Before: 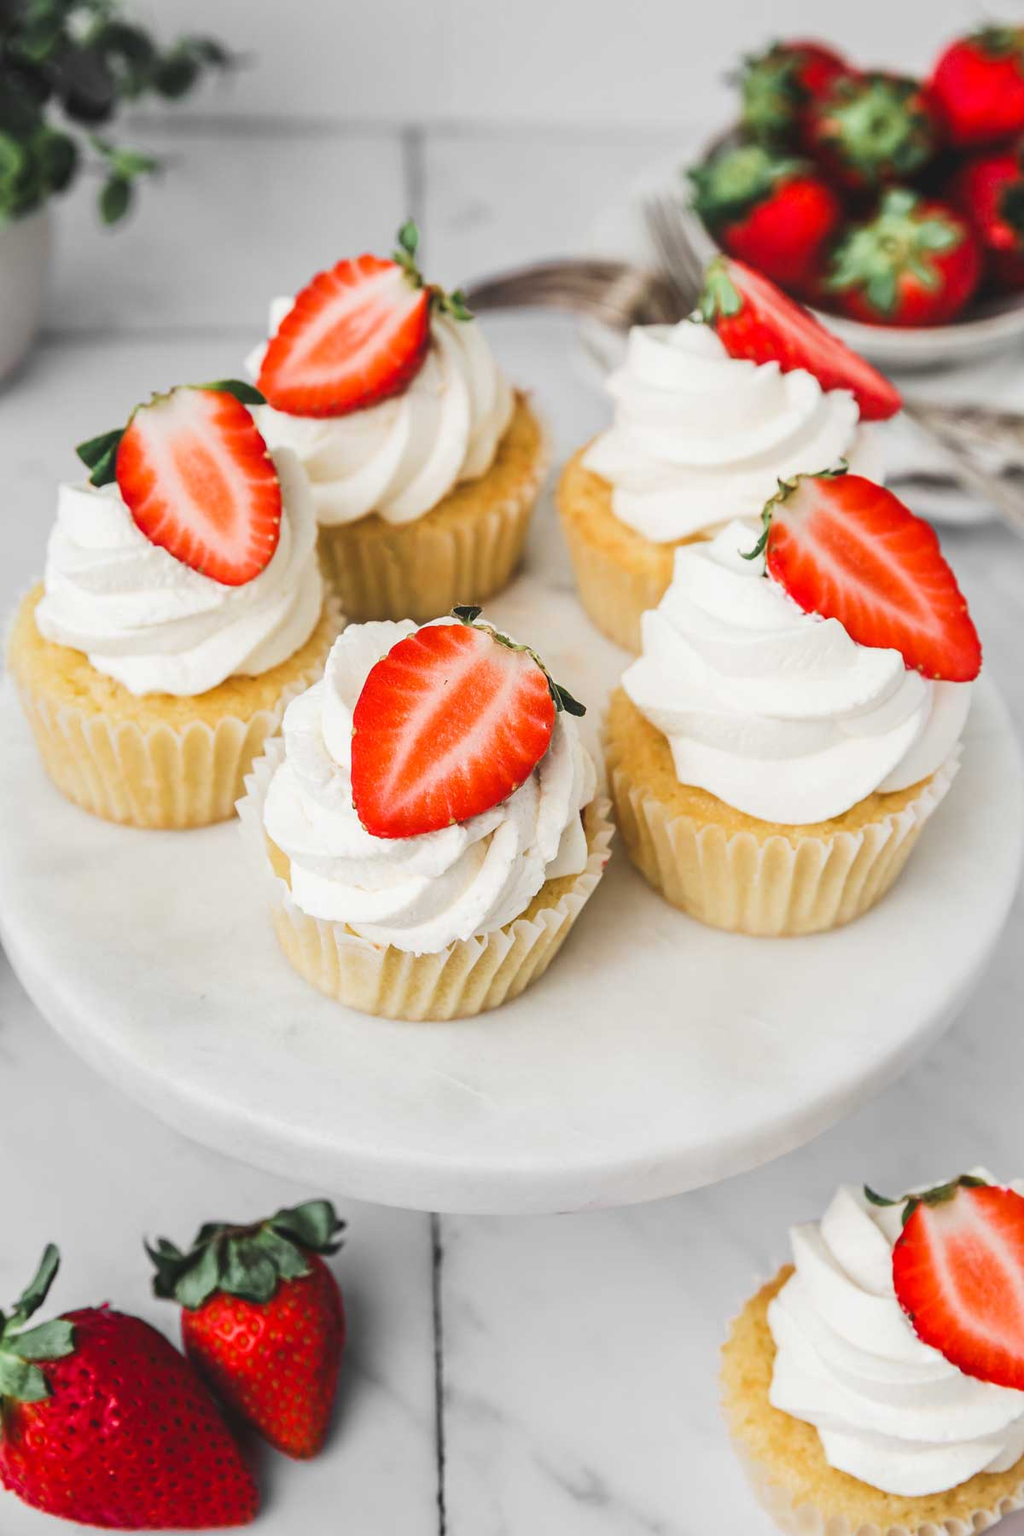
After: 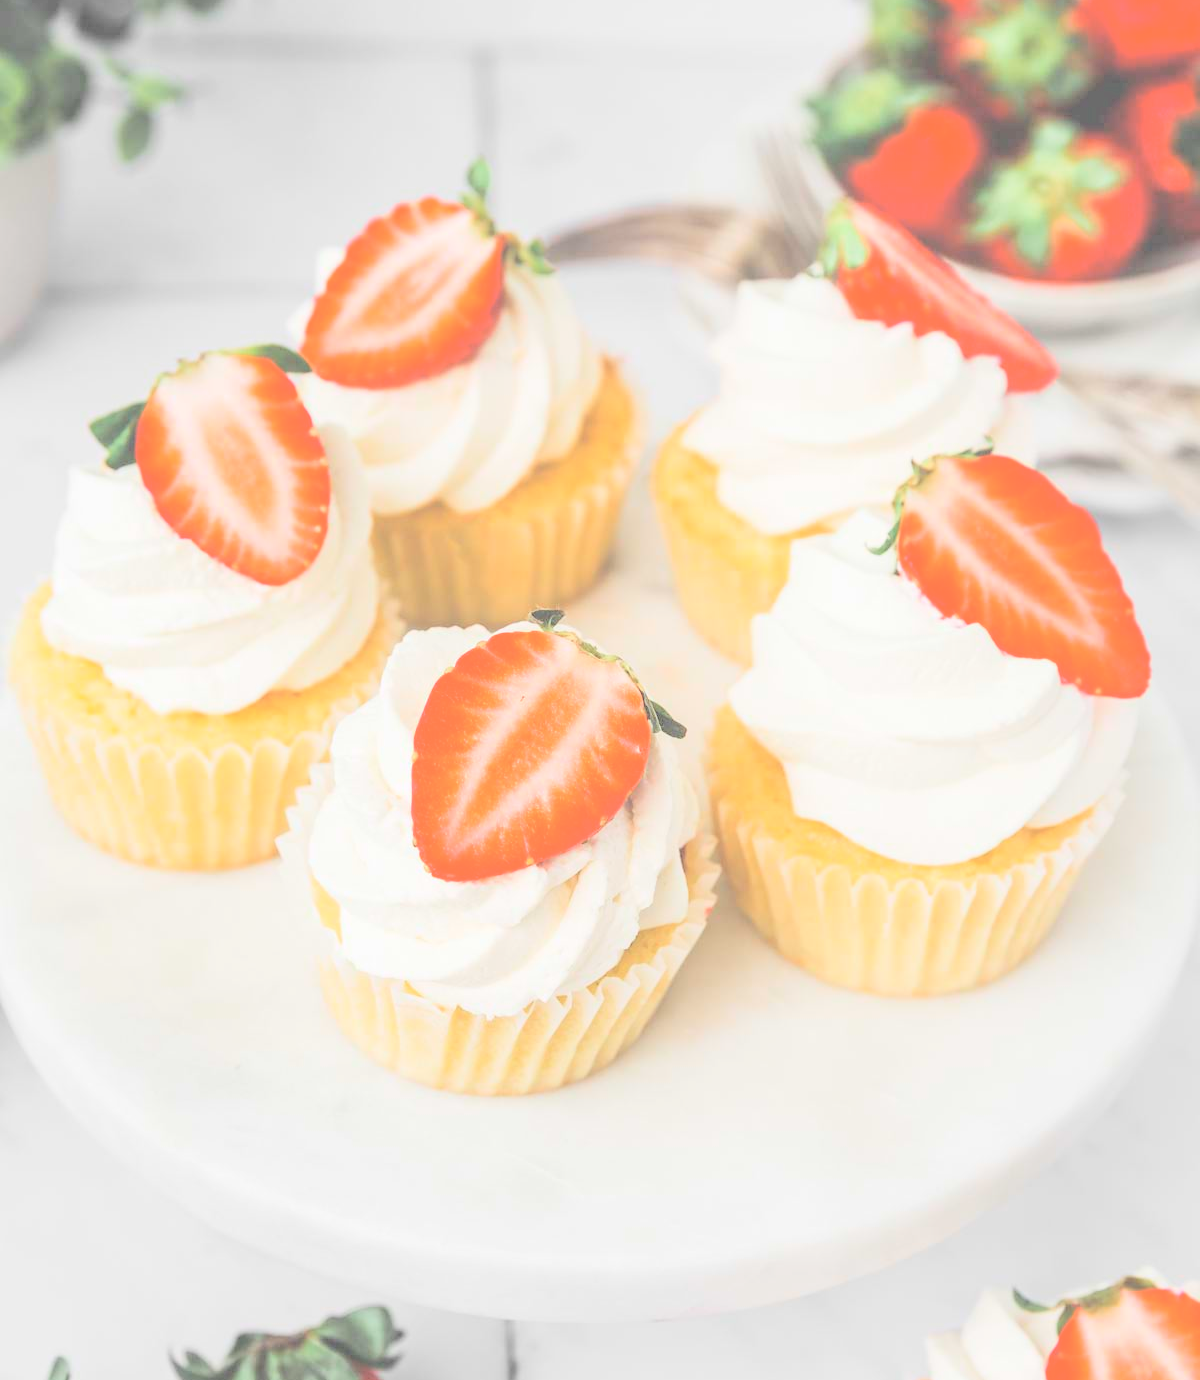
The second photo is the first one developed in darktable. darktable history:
contrast brightness saturation: brightness 1
crop: top 5.667%, bottom 17.637%
